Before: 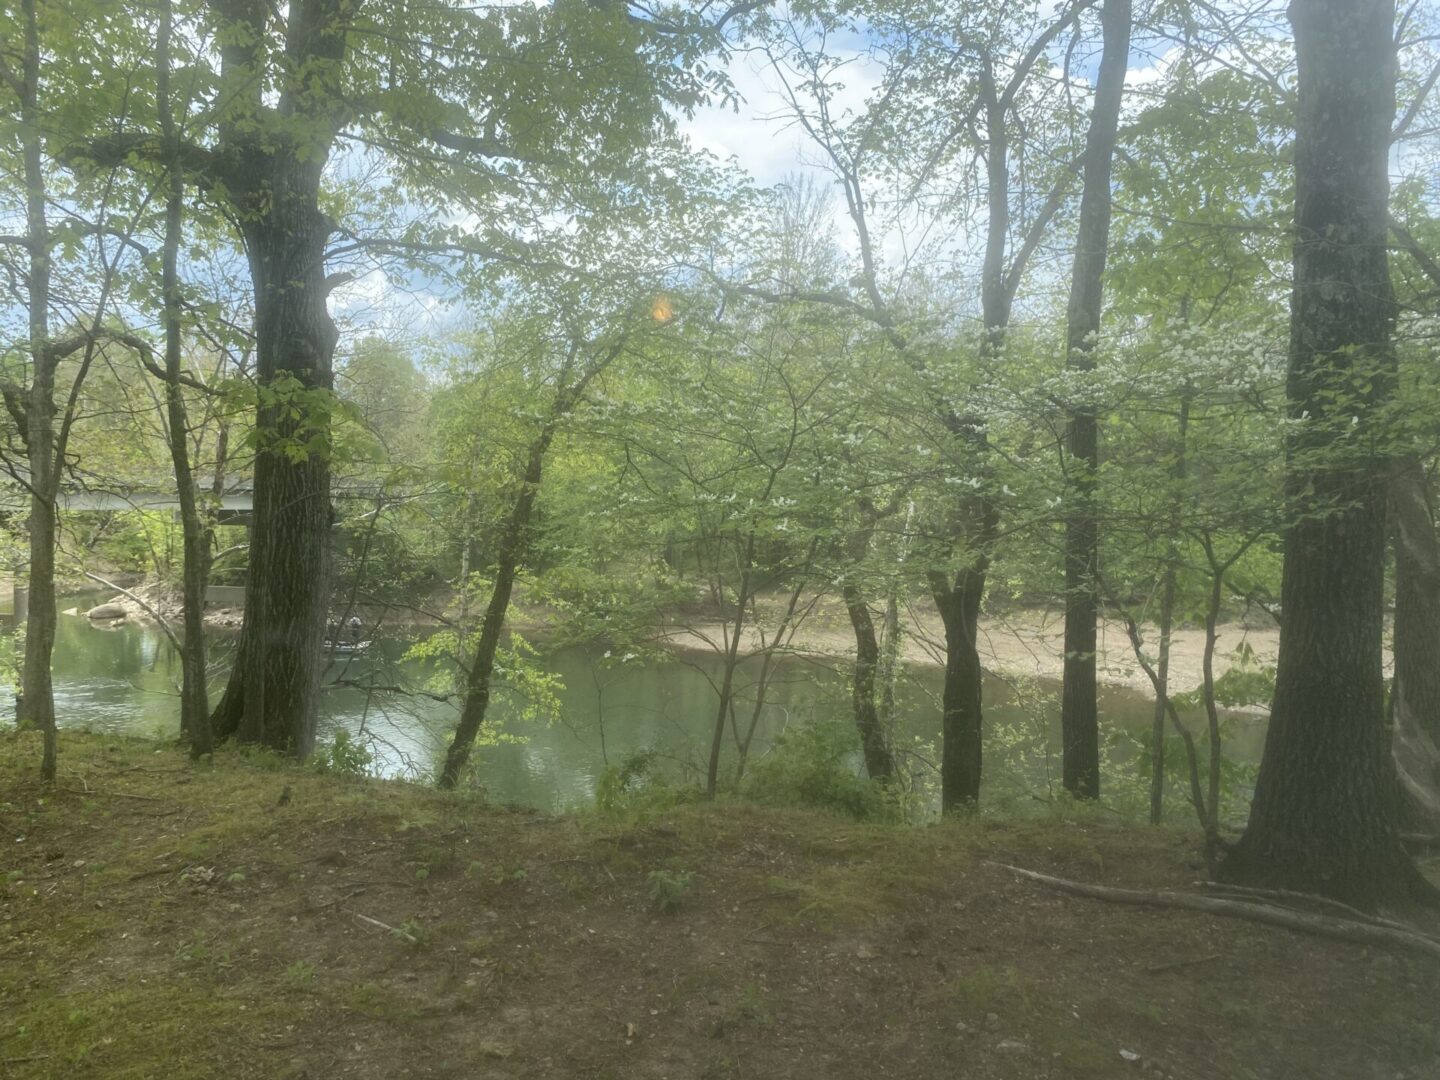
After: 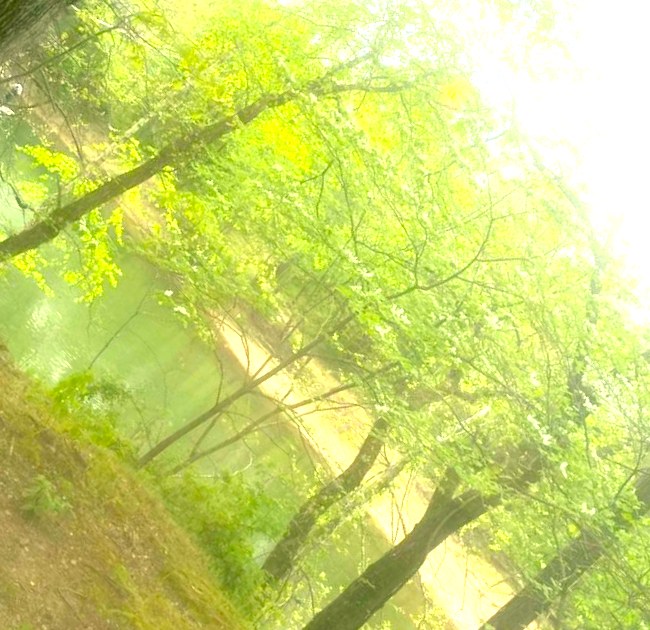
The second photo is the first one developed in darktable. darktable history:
color correction: highlights a* 1.37, highlights b* 17.06
crop and rotate: angle -46.14°, top 16.323%, right 0.991%, bottom 11.612%
color balance rgb: perceptual saturation grading › global saturation 25.591%, perceptual brilliance grading › global brilliance 12.057%
levels: black 8.51%, levels [0.044, 0.416, 0.908]
tone equalizer: -8 EV -1.1 EV, -7 EV -0.997 EV, -6 EV -0.884 EV, -5 EV -0.548 EV, -3 EV 0.609 EV, -2 EV 0.881 EV, -1 EV 0.992 EV, +0 EV 1.07 EV
